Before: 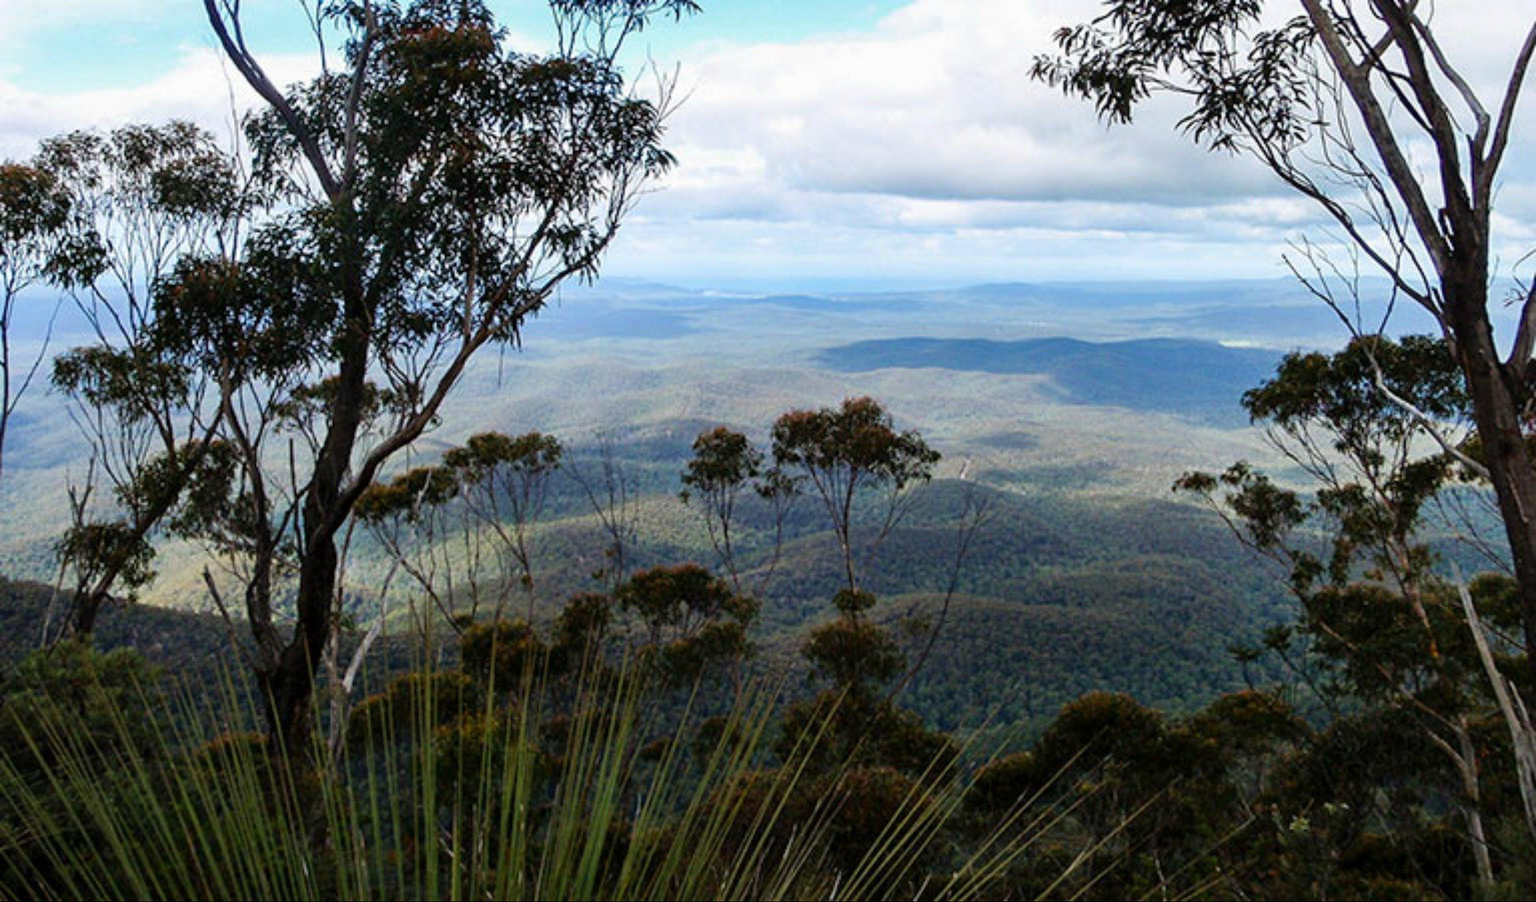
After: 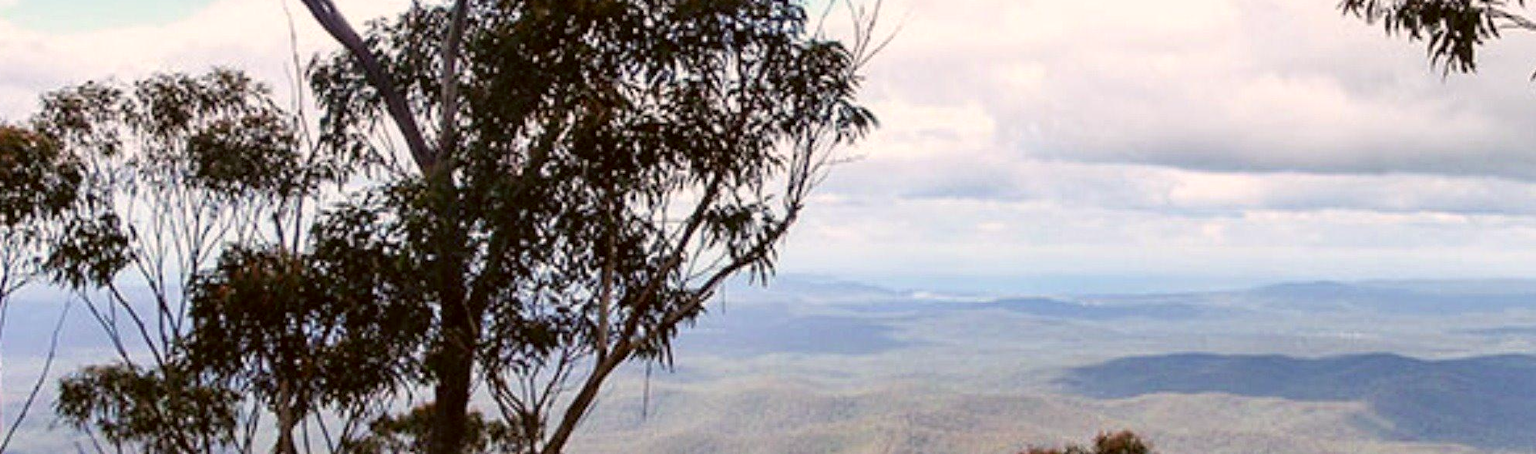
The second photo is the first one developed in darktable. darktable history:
color correction: highlights a* 6.19, highlights b* 7.62, shadows a* 5.44, shadows b* 7.32, saturation 0.91
crop: left 0.574%, top 7.642%, right 23.269%, bottom 53.934%
